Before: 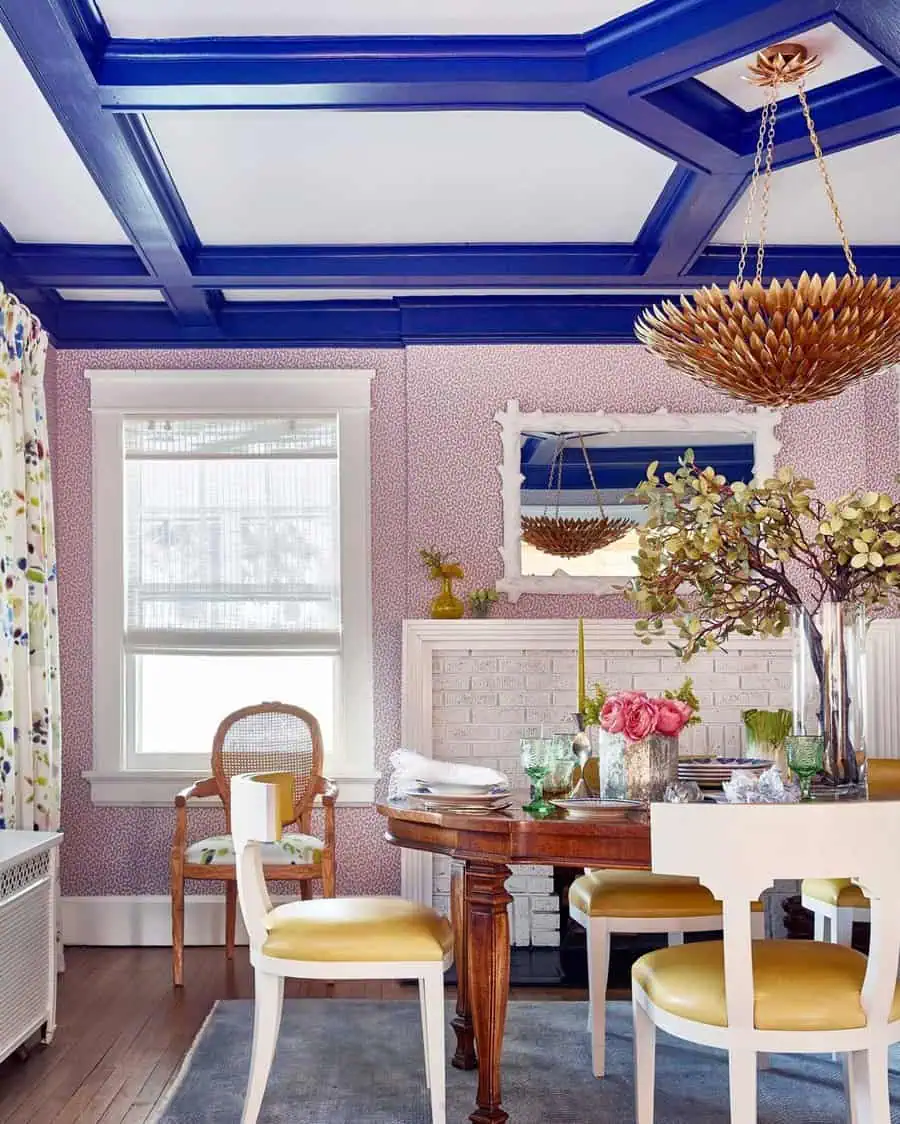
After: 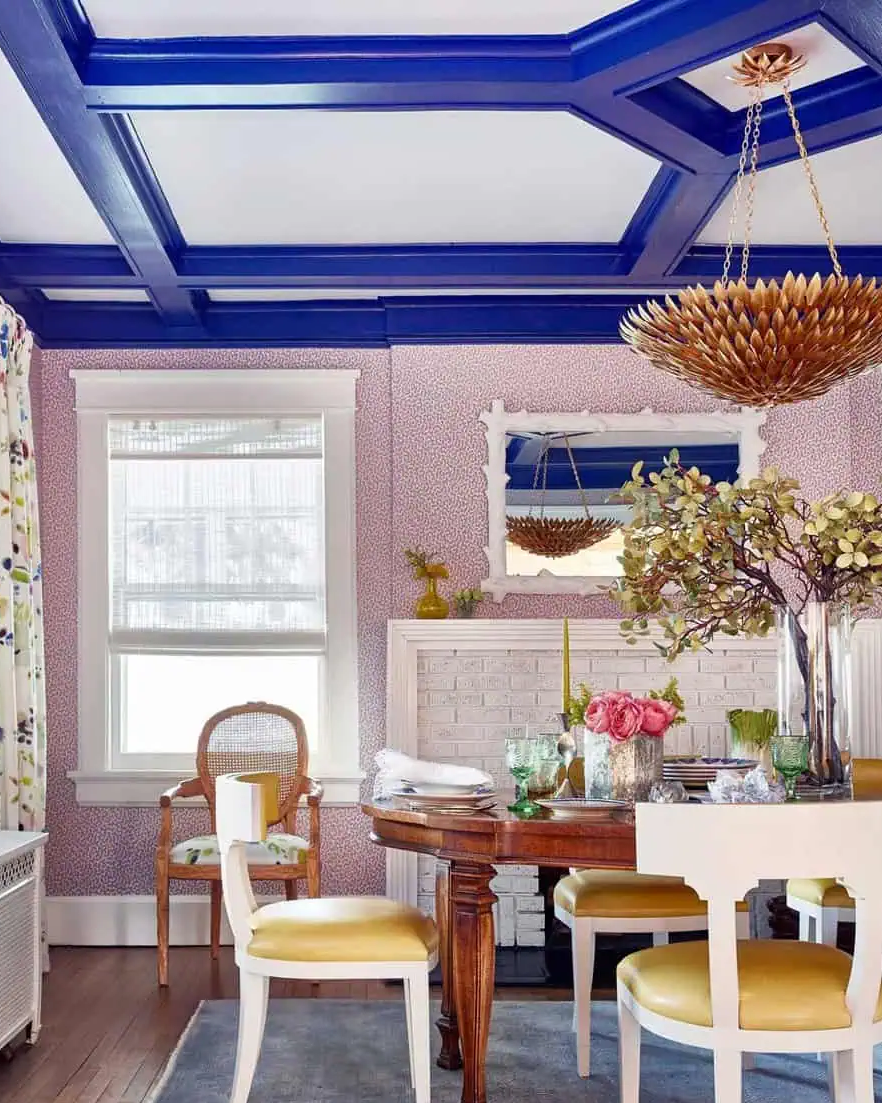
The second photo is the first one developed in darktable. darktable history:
crop: left 1.715%, right 0.266%, bottom 1.816%
